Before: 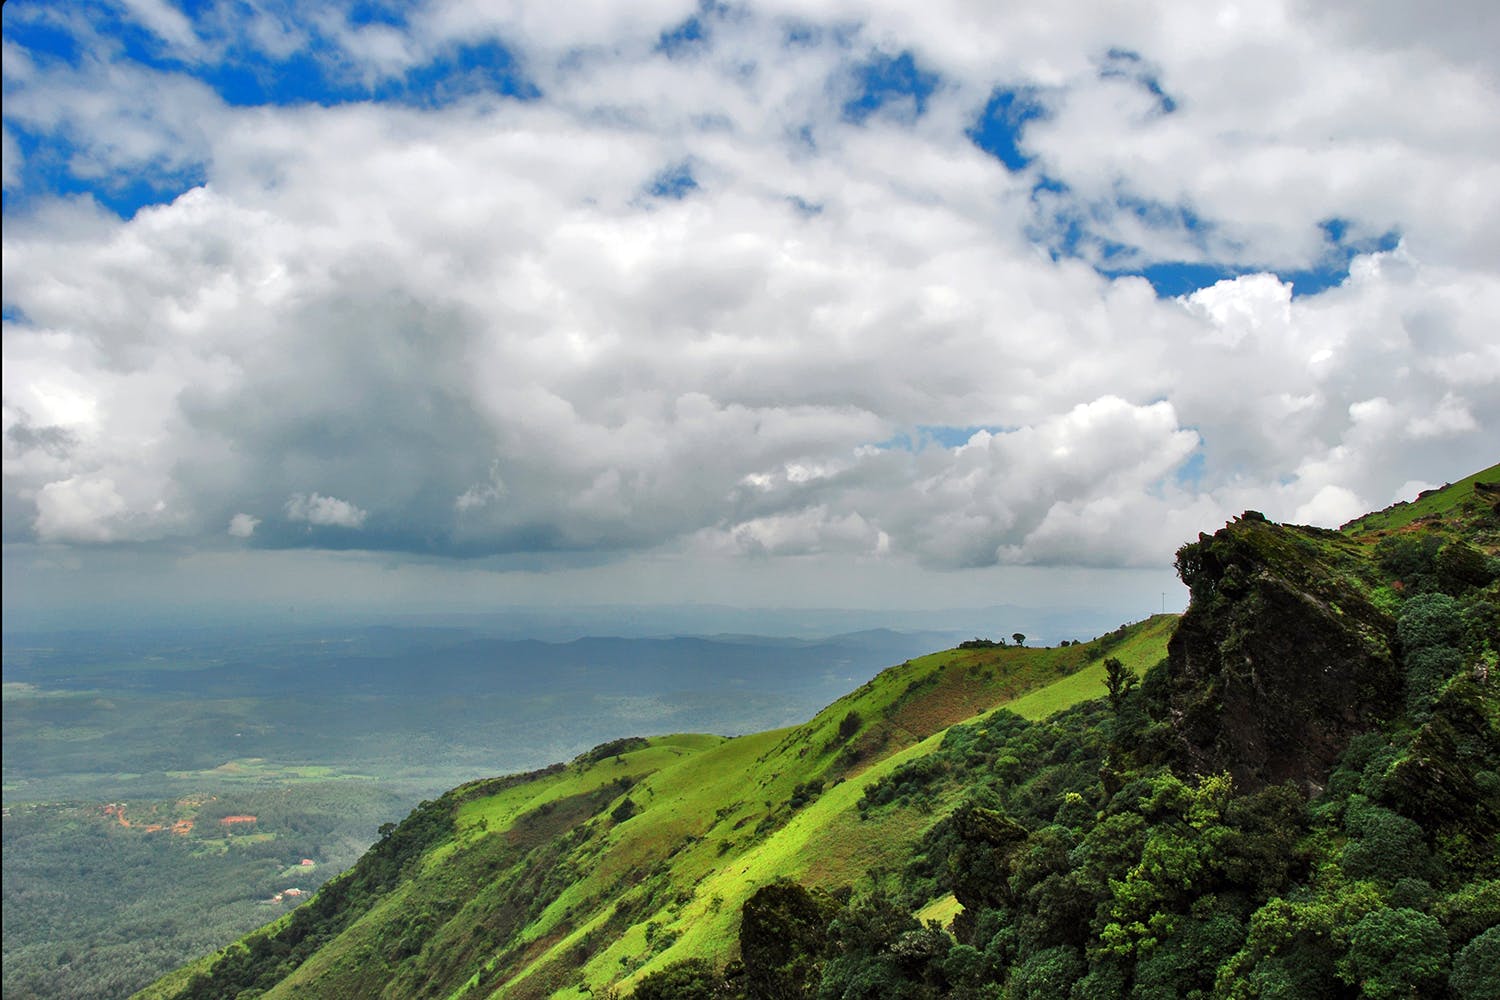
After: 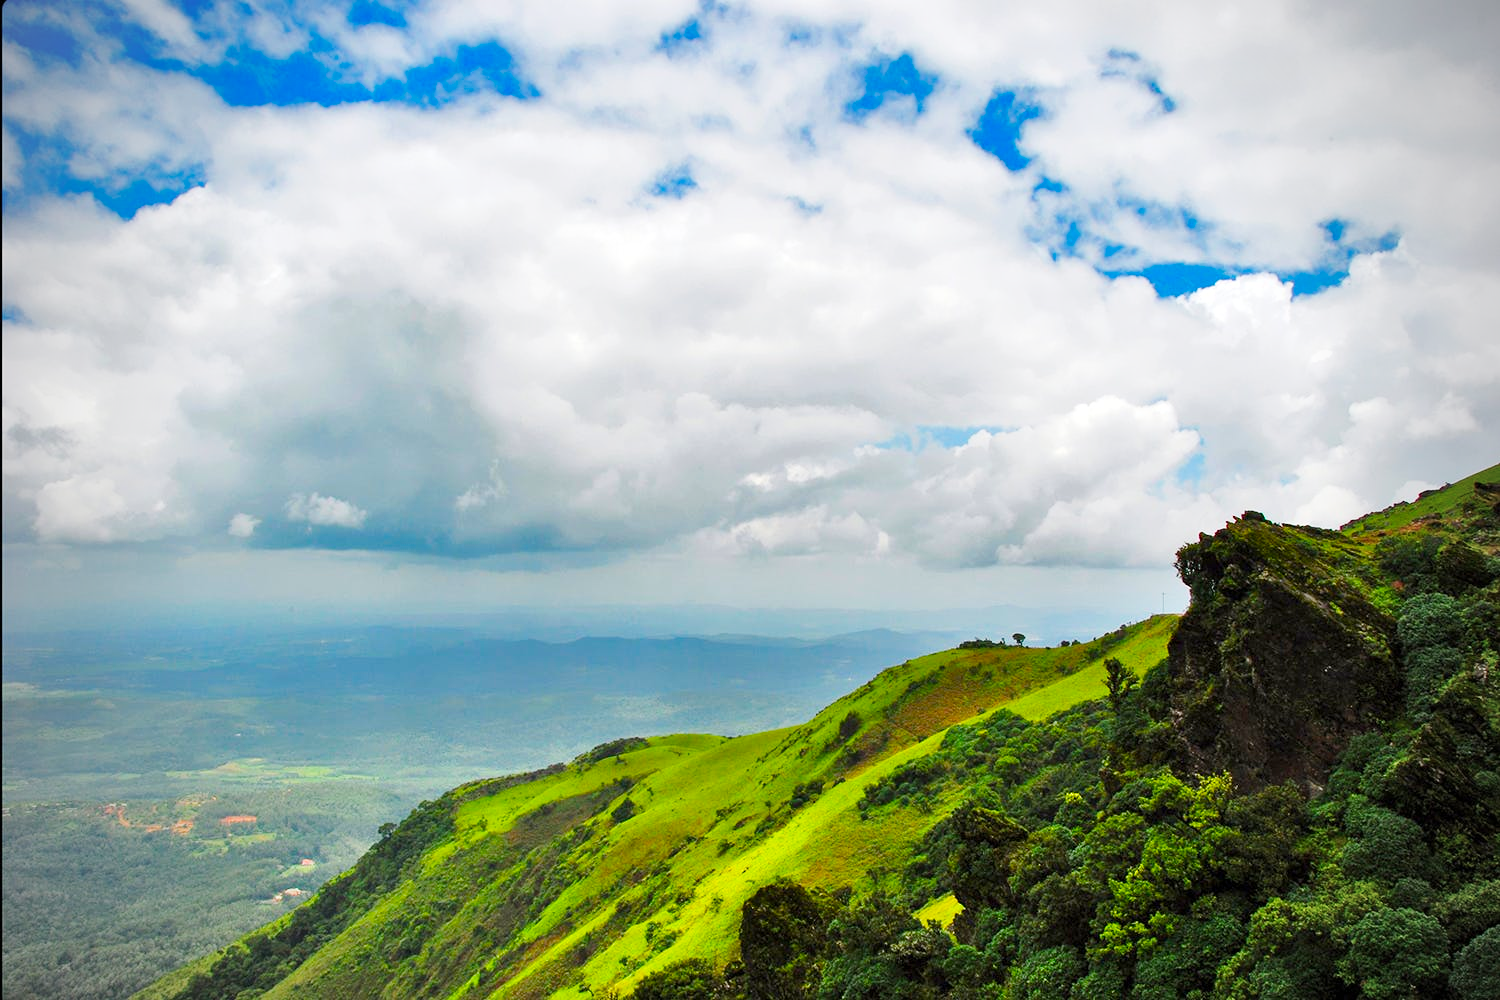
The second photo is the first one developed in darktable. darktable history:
color balance rgb: linear chroma grading › global chroma 15%, perceptual saturation grading › global saturation 30%
base curve: curves: ch0 [(0, 0) (0.204, 0.334) (0.55, 0.733) (1, 1)], preserve colors none
vignetting: fall-off start 74.49%, fall-off radius 65.9%, brightness -0.628, saturation -0.68
